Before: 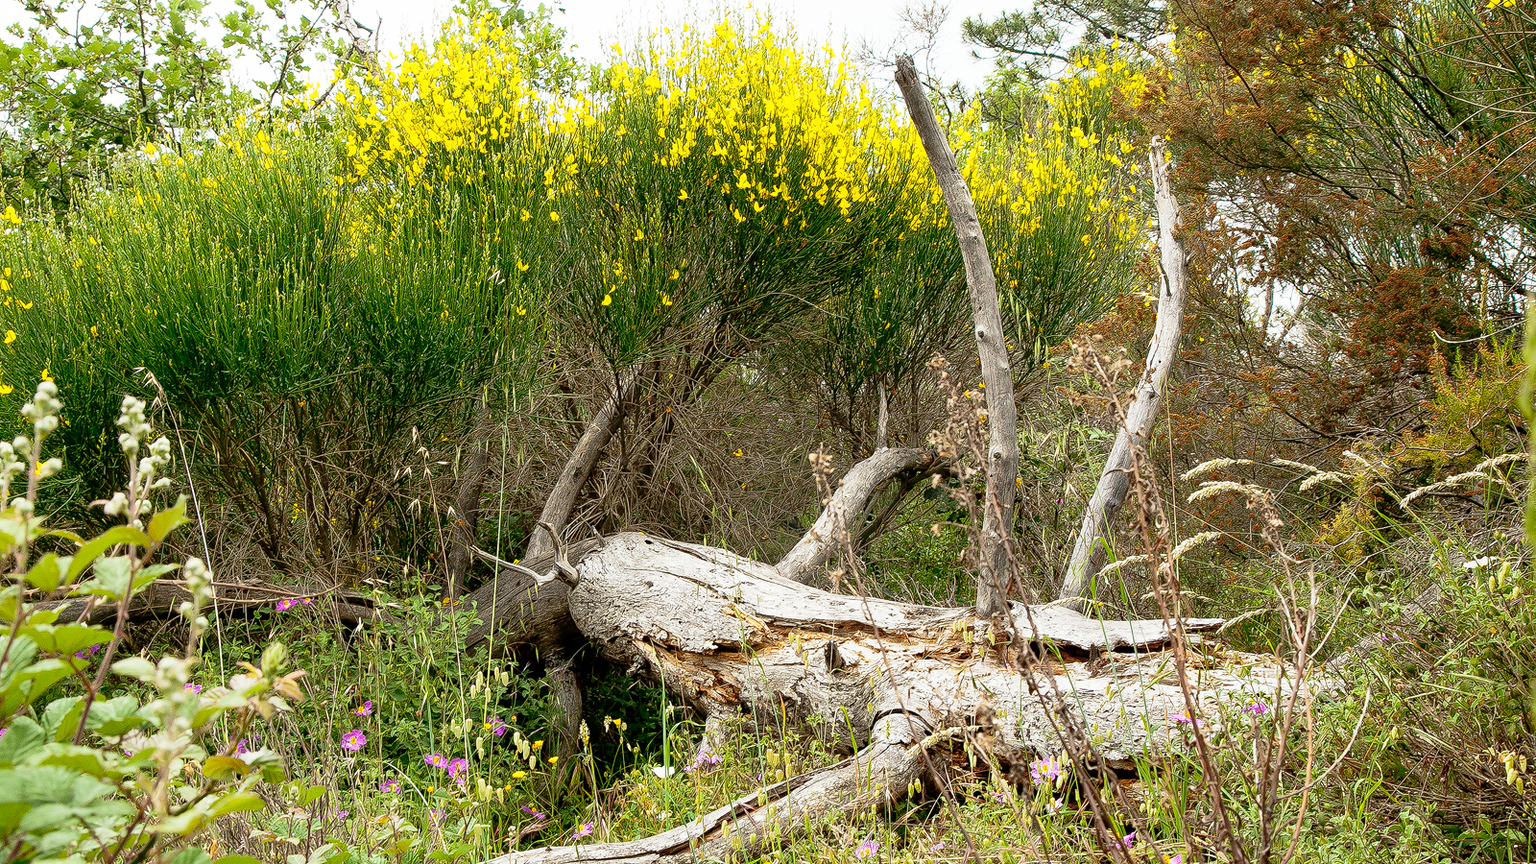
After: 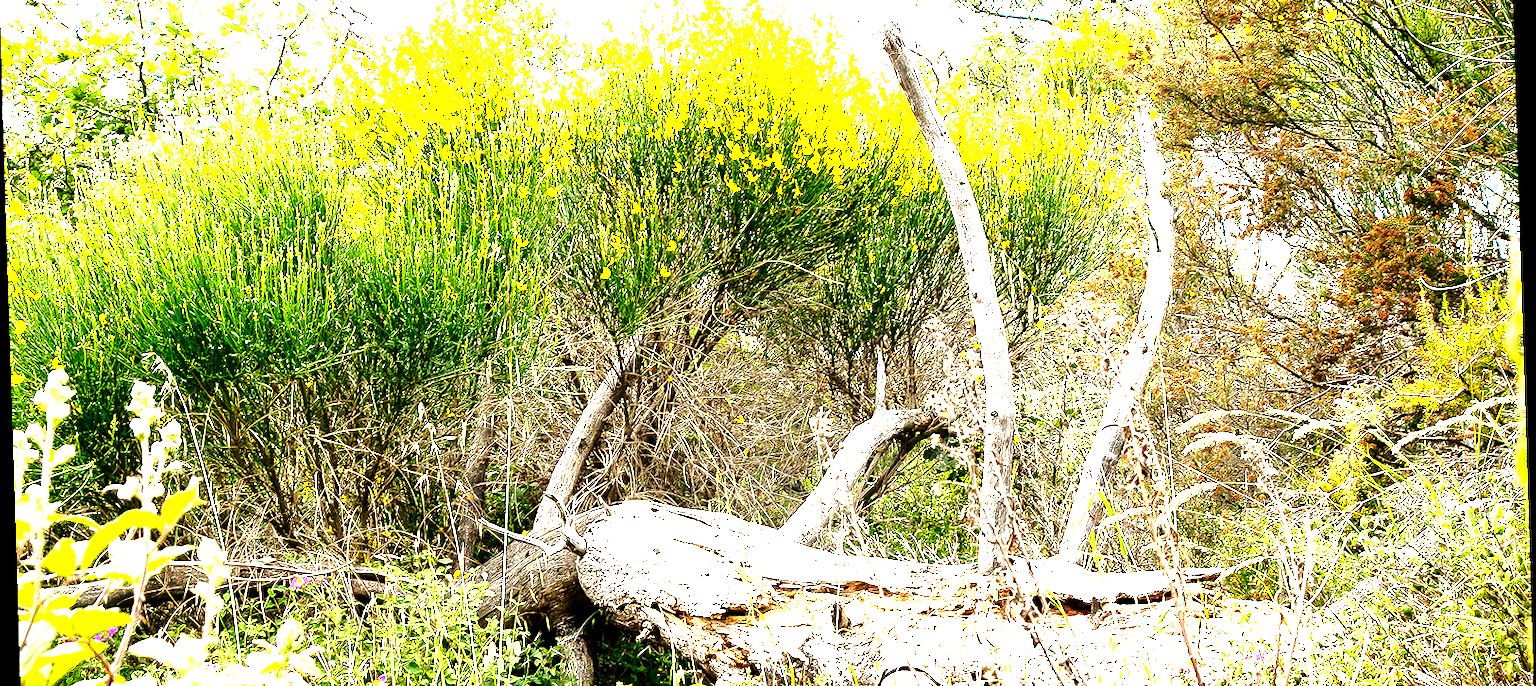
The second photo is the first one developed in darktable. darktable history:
tone equalizer: -8 EV -0.75 EV, -7 EV -0.7 EV, -6 EV -0.6 EV, -5 EV -0.4 EV, -3 EV 0.4 EV, -2 EV 0.6 EV, -1 EV 0.7 EV, +0 EV 0.75 EV, edges refinement/feathering 500, mask exposure compensation -1.57 EV, preserve details no
crop: top 5.667%, bottom 17.637%
levels: levels [0, 0.281, 0.562]
white balance: red 1.004, blue 1.024
rotate and perspective: rotation -1.75°, automatic cropping off
exposure: exposure 0.014 EV, compensate highlight preservation false
